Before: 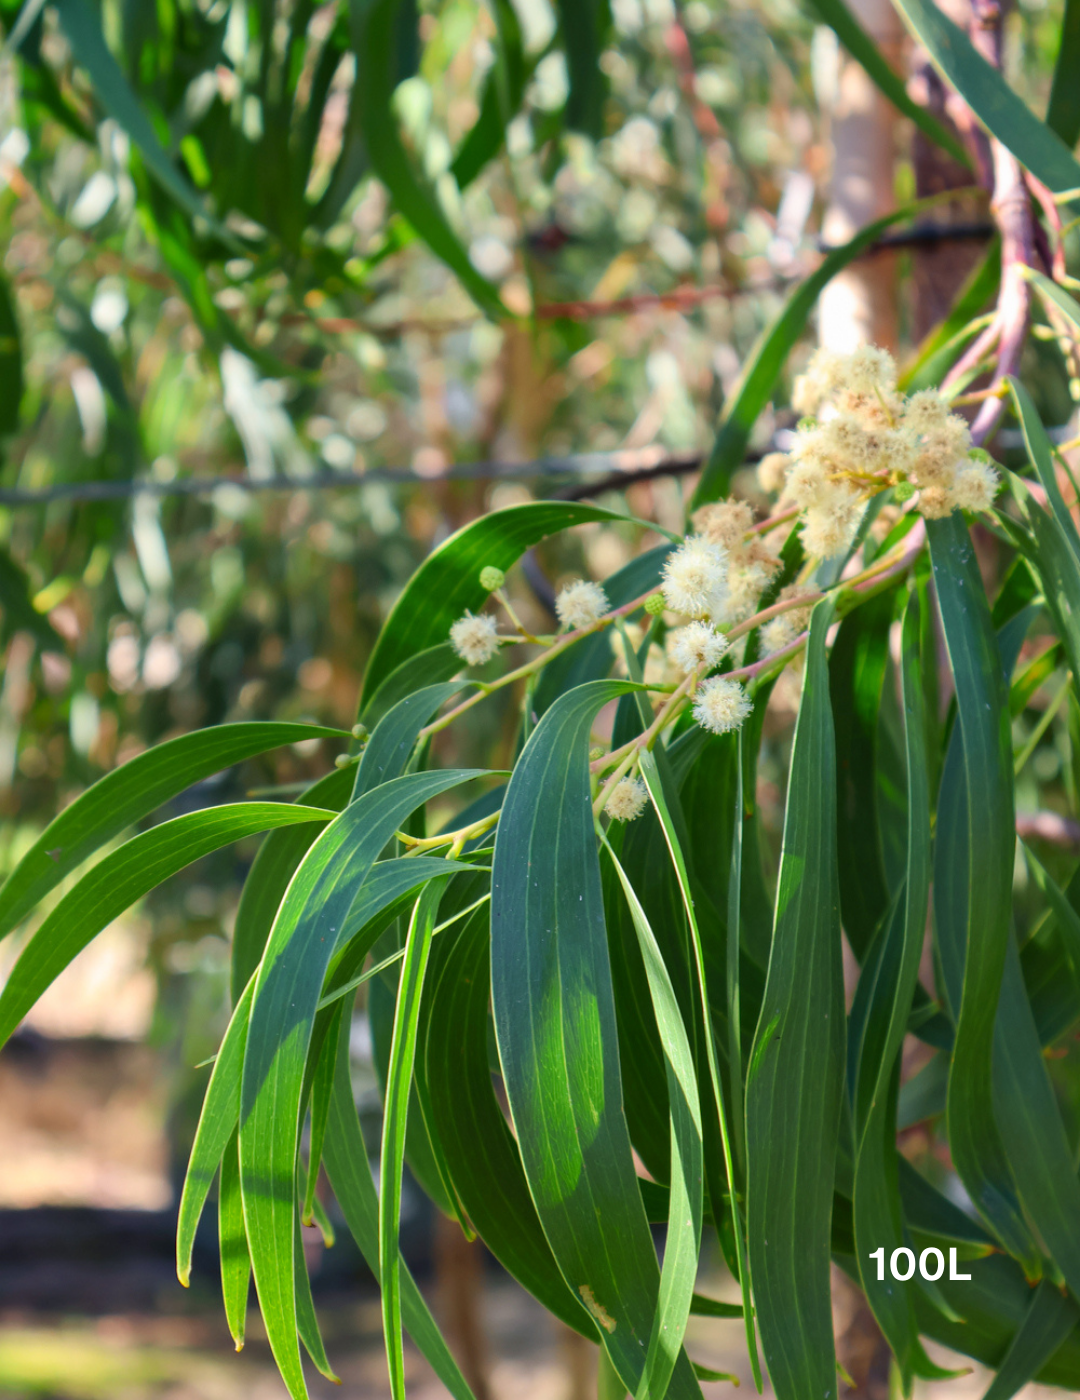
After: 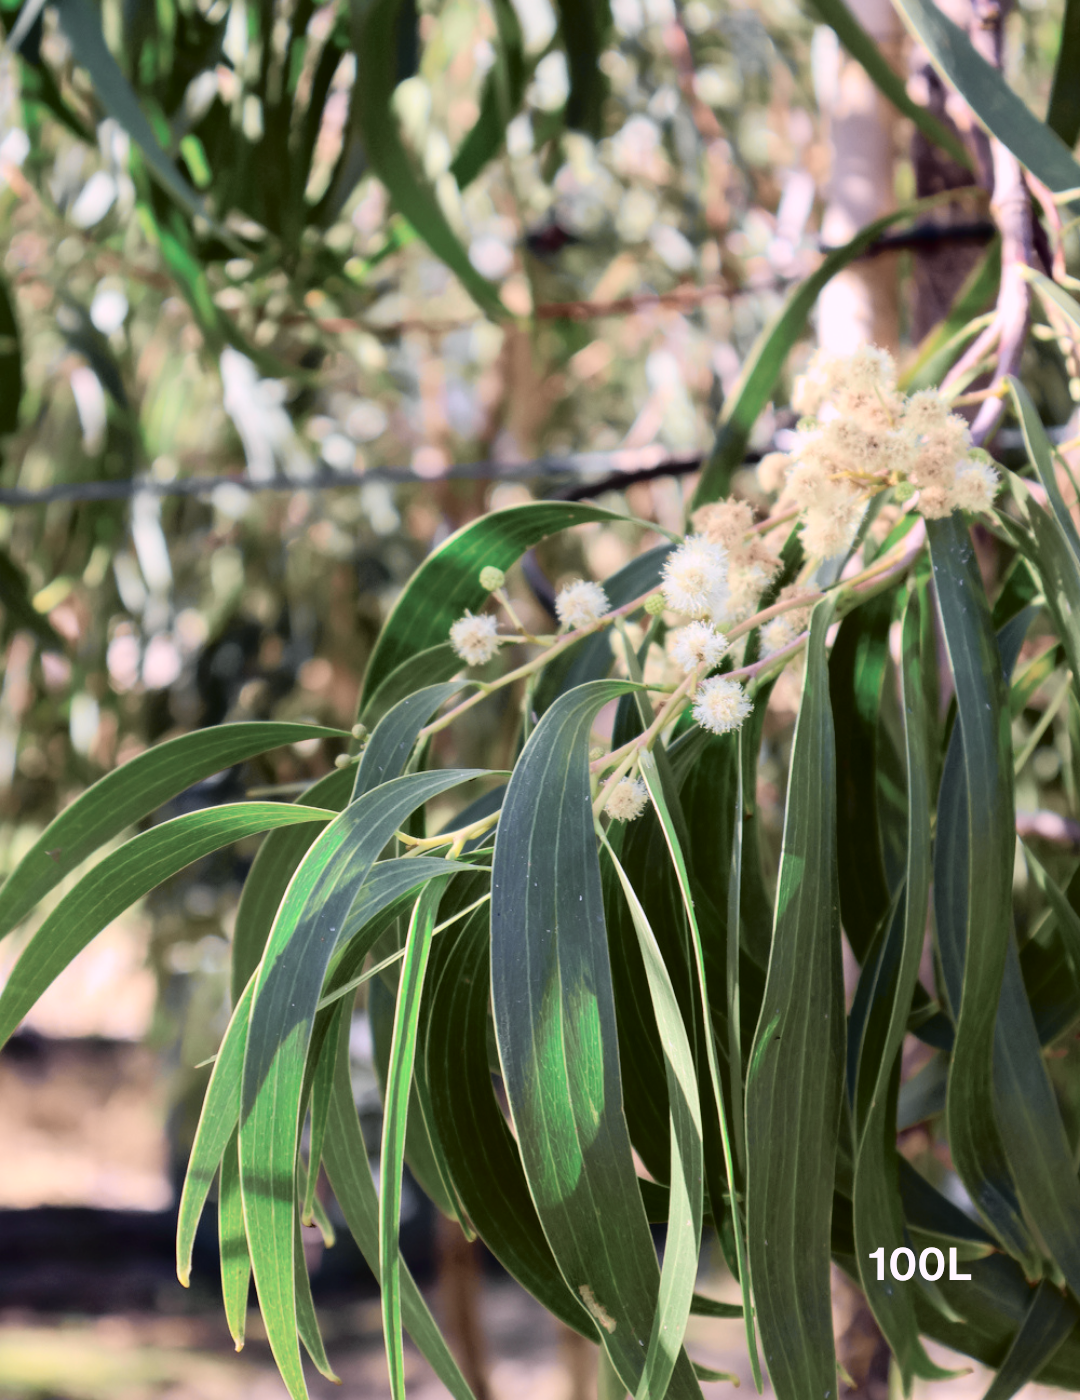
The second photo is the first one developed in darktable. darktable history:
tone curve: curves: ch0 [(0, 0) (0.105, 0.044) (0.195, 0.128) (0.283, 0.283) (0.384, 0.404) (0.485, 0.531) (0.635, 0.7) (0.832, 0.858) (1, 0.977)]; ch1 [(0, 0) (0.161, 0.092) (0.35, 0.33) (0.379, 0.401) (0.448, 0.478) (0.498, 0.503) (0.531, 0.537) (0.586, 0.563) (0.687, 0.648) (1, 1)]; ch2 [(0, 0) (0.359, 0.372) (0.437, 0.437) (0.483, 0.484) (0.53, 0.515) (0.556, 0.553) (0.635, 0.589) (1, 1)], color space Lab, independent channels, preserve colors none
contrast brightness saturation: contrast 0.11, saturation -0.17
white balance: red 1.05, blue 1.072
